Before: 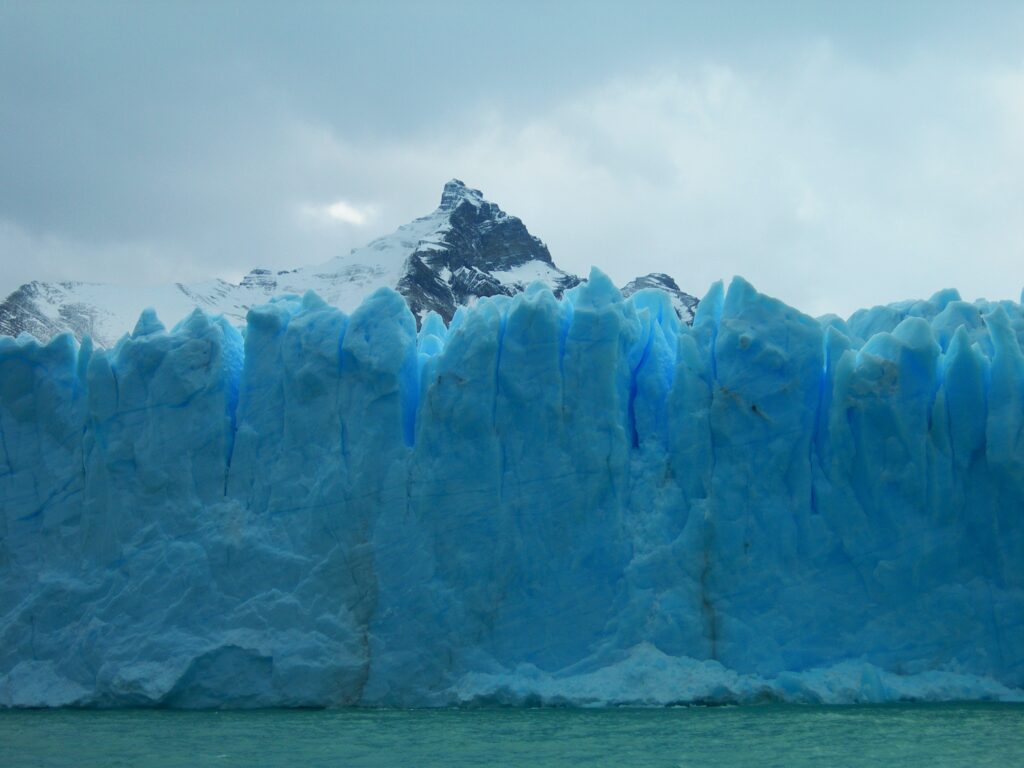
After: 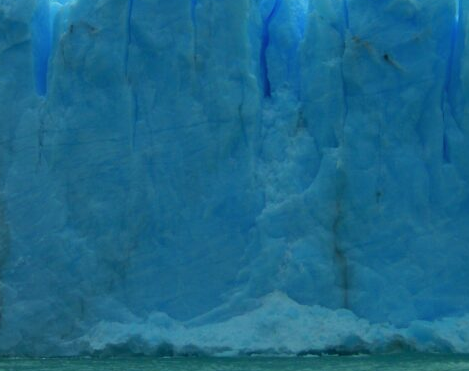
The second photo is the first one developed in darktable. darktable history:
shadows and highlights: soften with gaussian
crop: left 35.976%, top 45.819%, right 18.162%, bottom 5.807%
